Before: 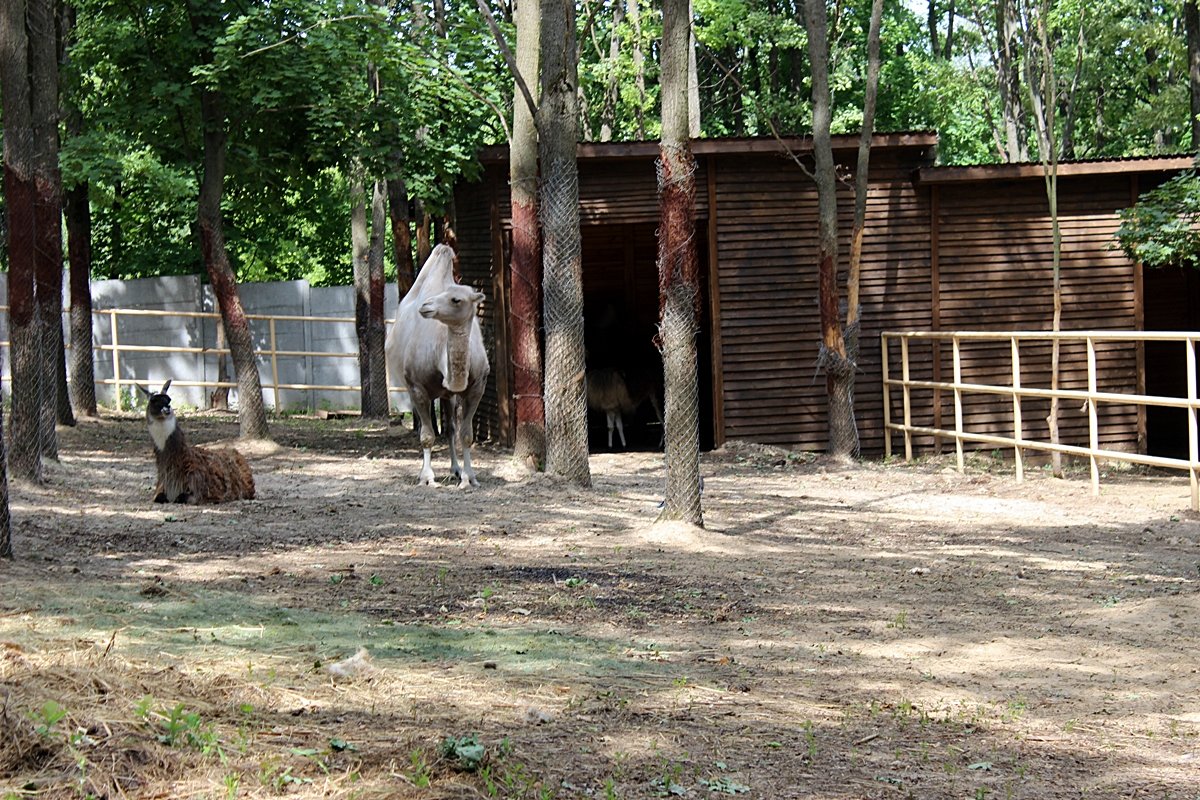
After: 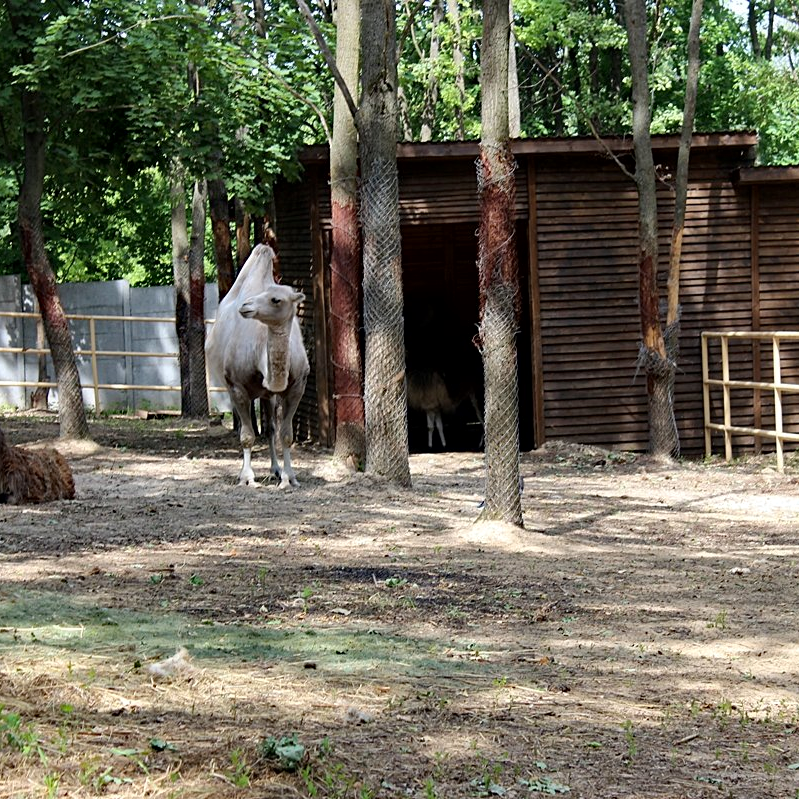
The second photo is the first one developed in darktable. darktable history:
haze removal: compatibility mode true, adaptive false
local contrast: mode bilateral grid, contrast 20, coarseness 50, detail 120%, midtone range 0.2
crop and rotate: left 15.055%, right 18.278%
